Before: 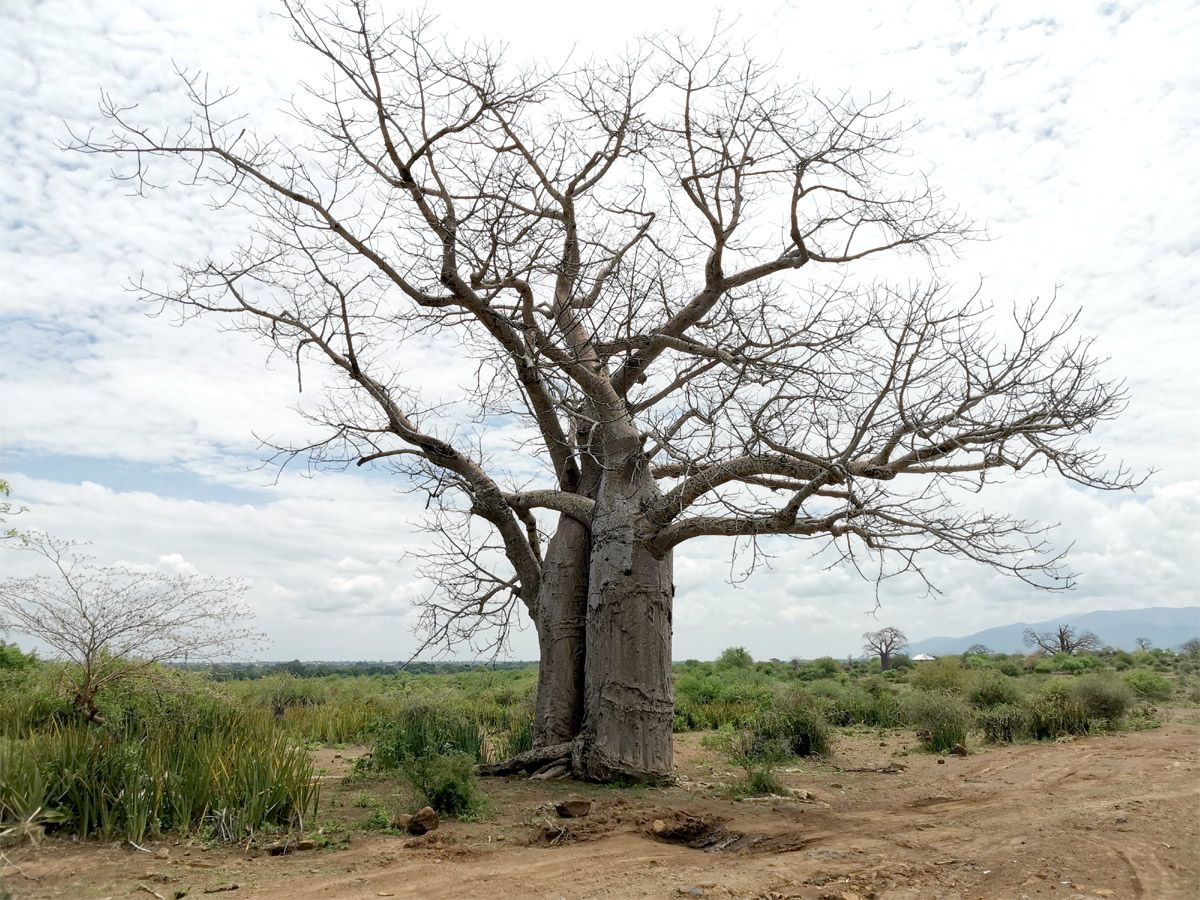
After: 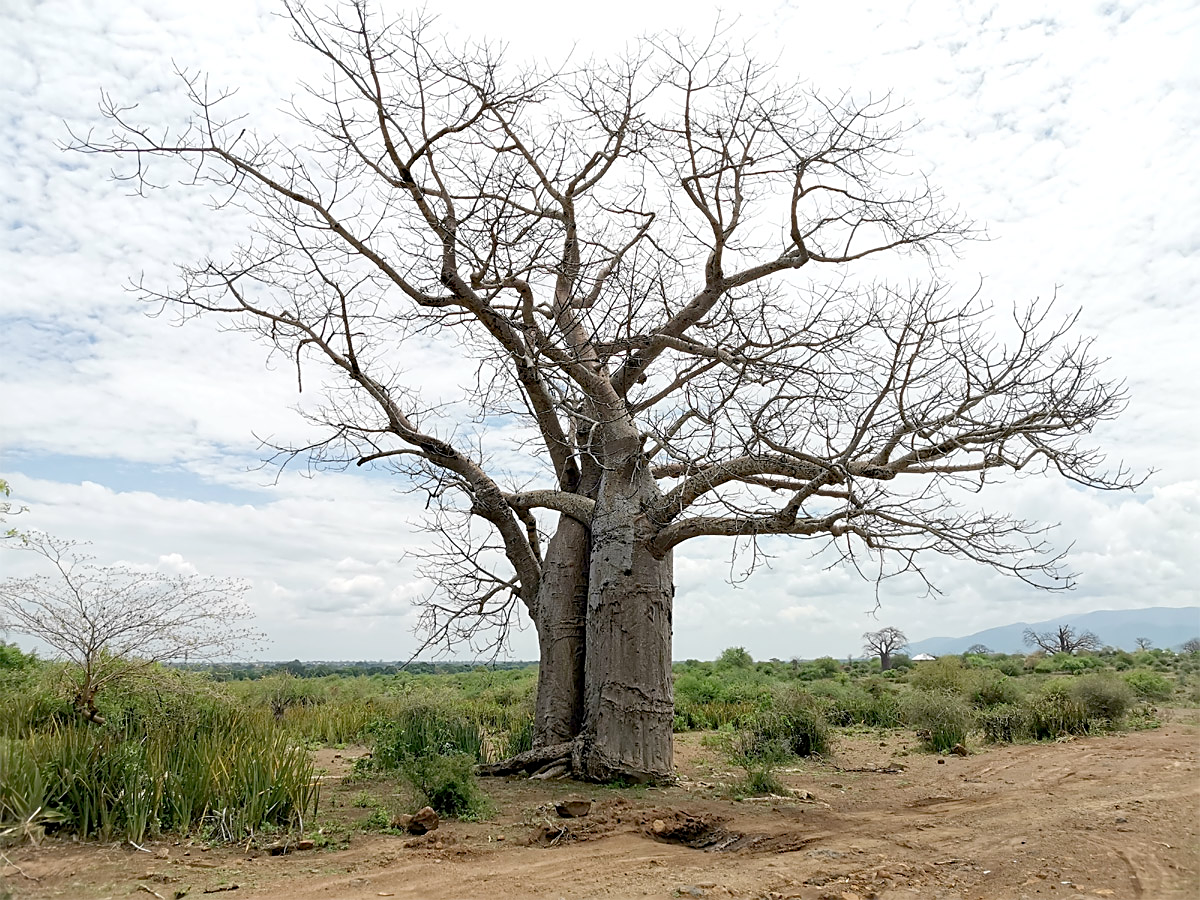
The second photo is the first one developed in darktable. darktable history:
sharpen: amount 0.575
levels: levels [0, 0.478, 1]
